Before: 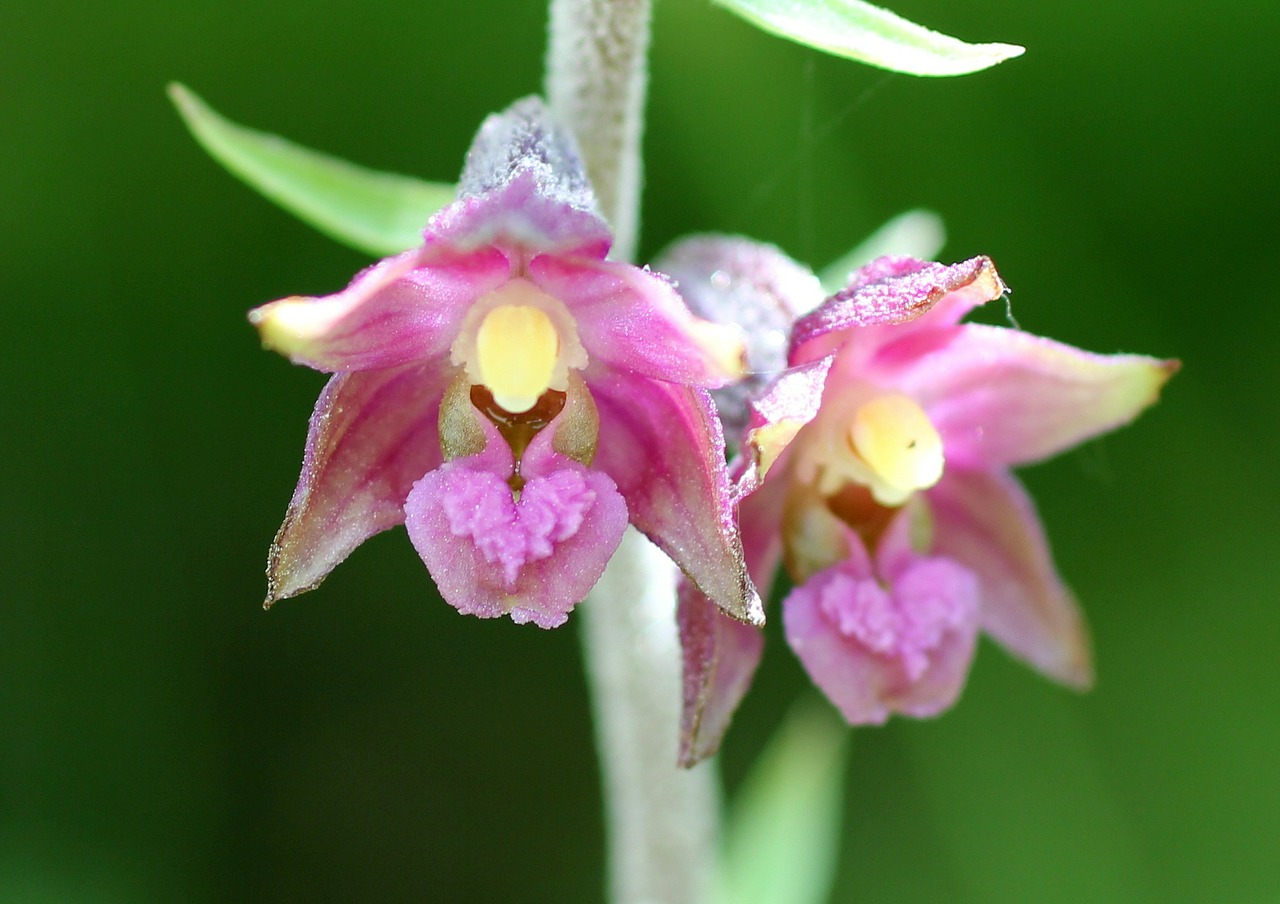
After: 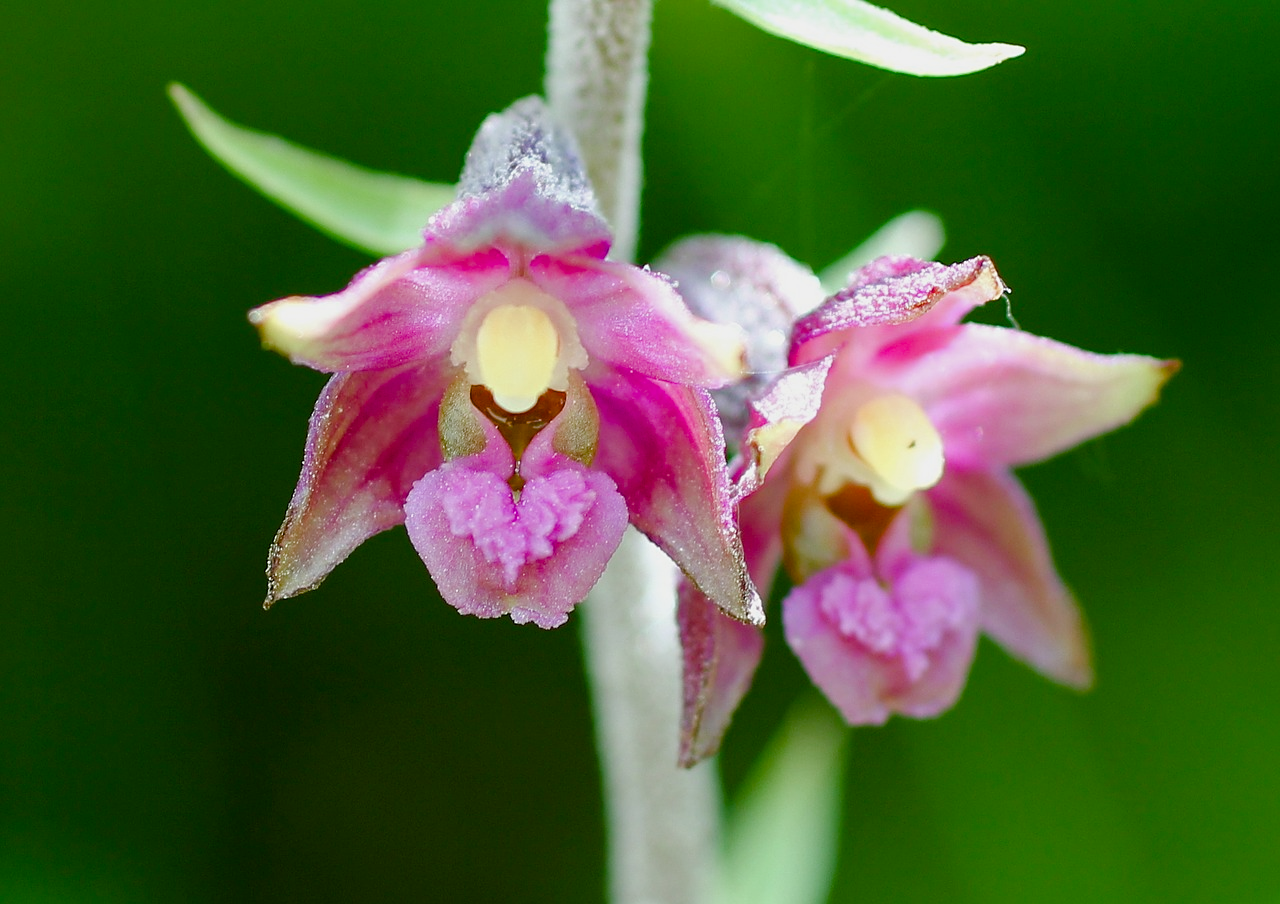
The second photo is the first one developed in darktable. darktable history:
exposure: exposure -0.217 EV, compensate highlight preservation false
sharpen: amount 0.206
color balance rgb: linear chroma grading › global chroma 0.386%, perceptual saturation grading › global saturation 0.203%, perceptual saturation grading › highlights -29.371%, perceptual saturation grading › mid-tones 29.268%, perceptual saturation grading › shadows 58.607%
